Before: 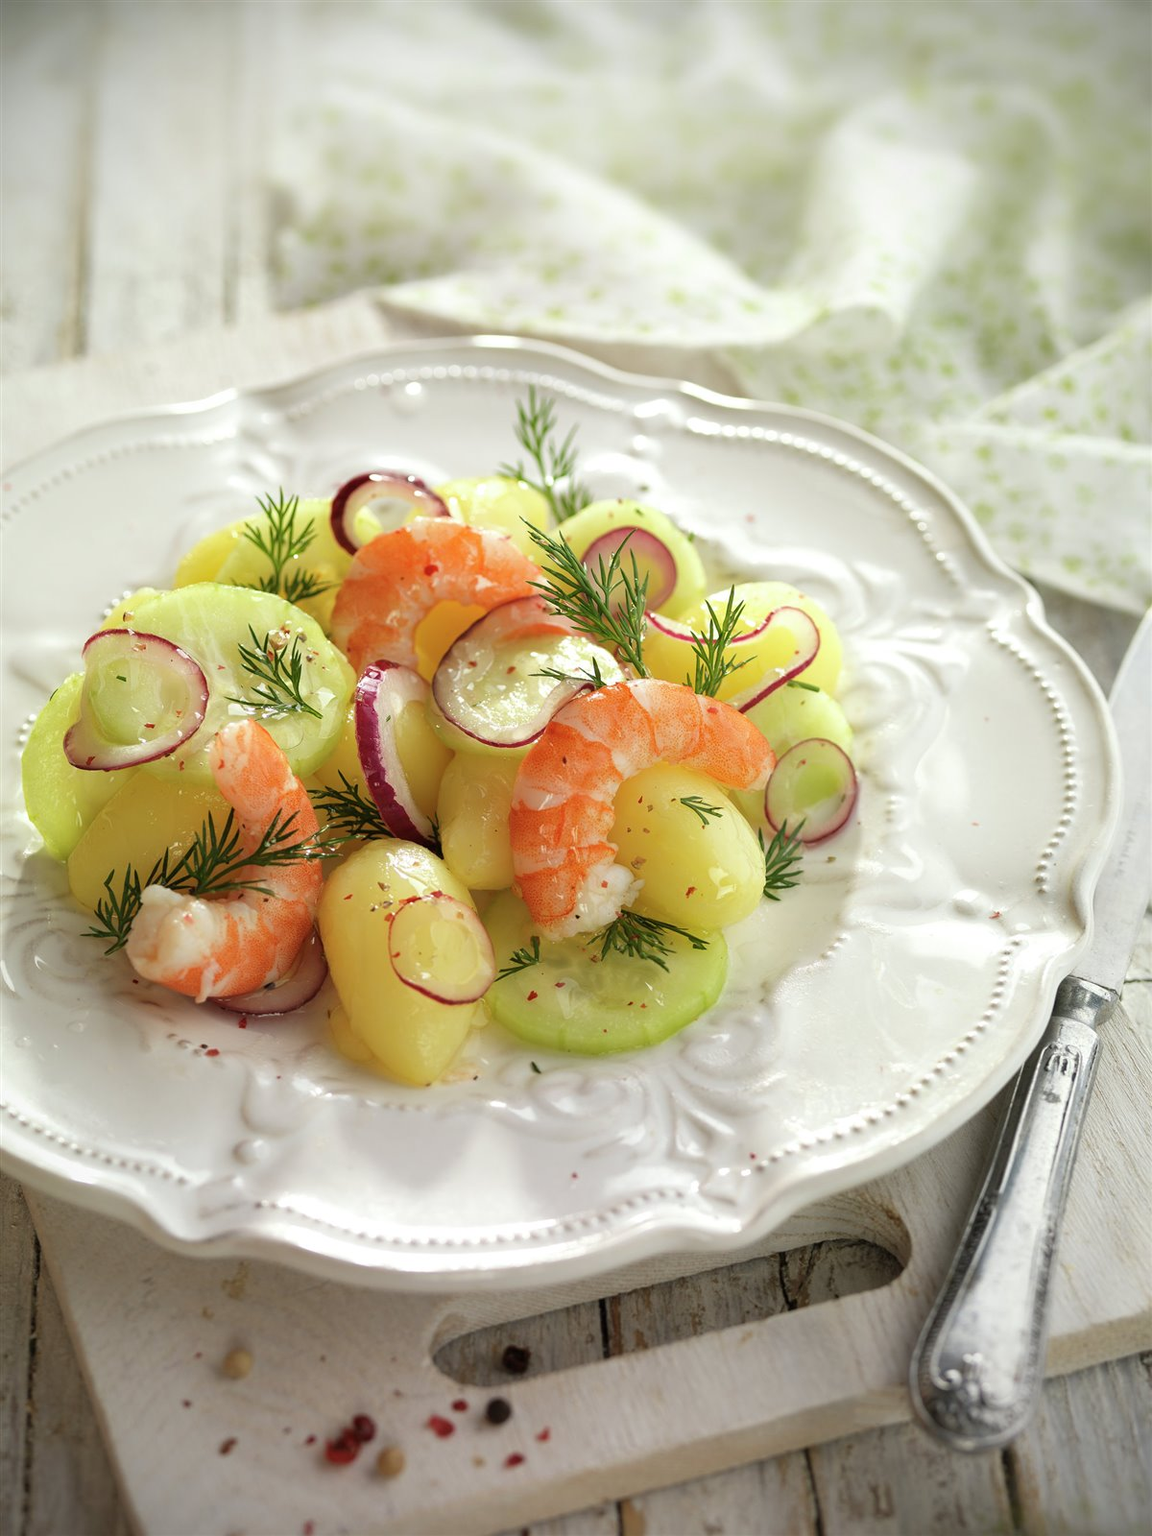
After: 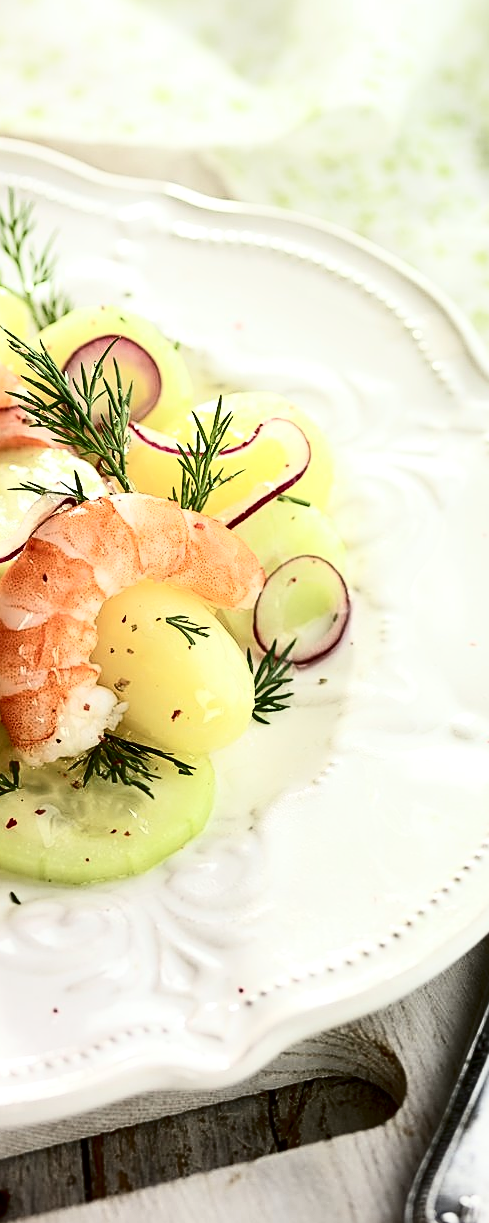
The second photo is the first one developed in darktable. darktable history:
sharpen: amount 0.563
exposure: black level correction 0.007, exposure 0.097 EV, compensate highlight preservation false
contrast brightness saturation: contrast 0.485, saturation -0.103
crop: left 45.266%, top 13.431%, right 13.96%, bottom 10.103%
